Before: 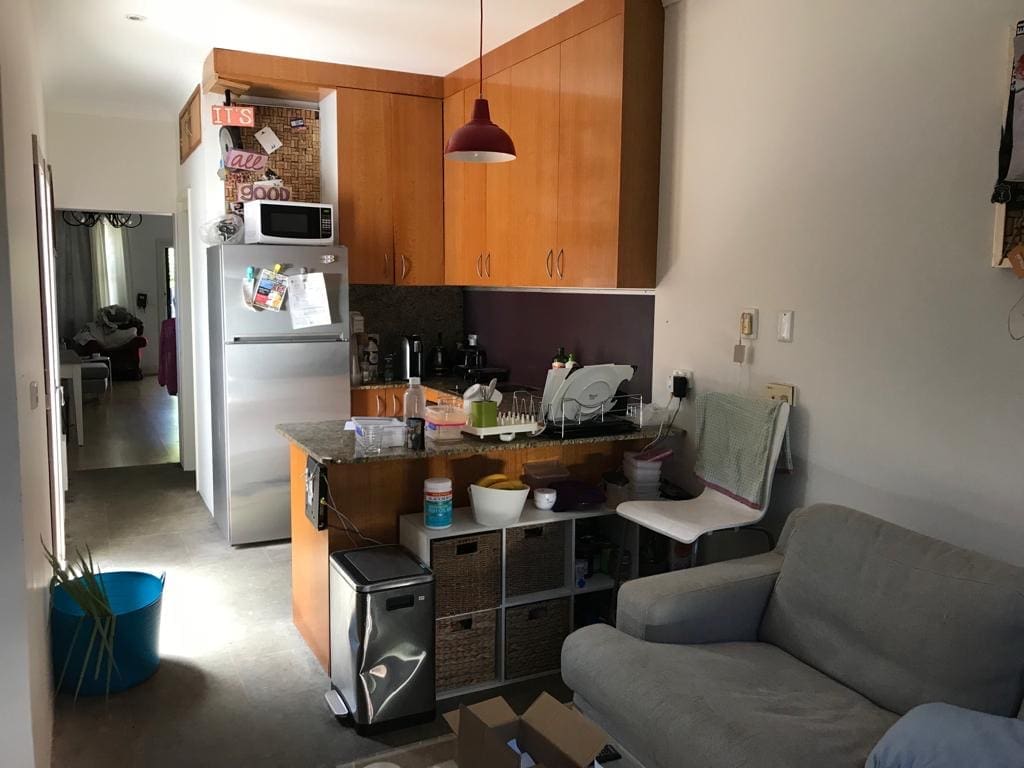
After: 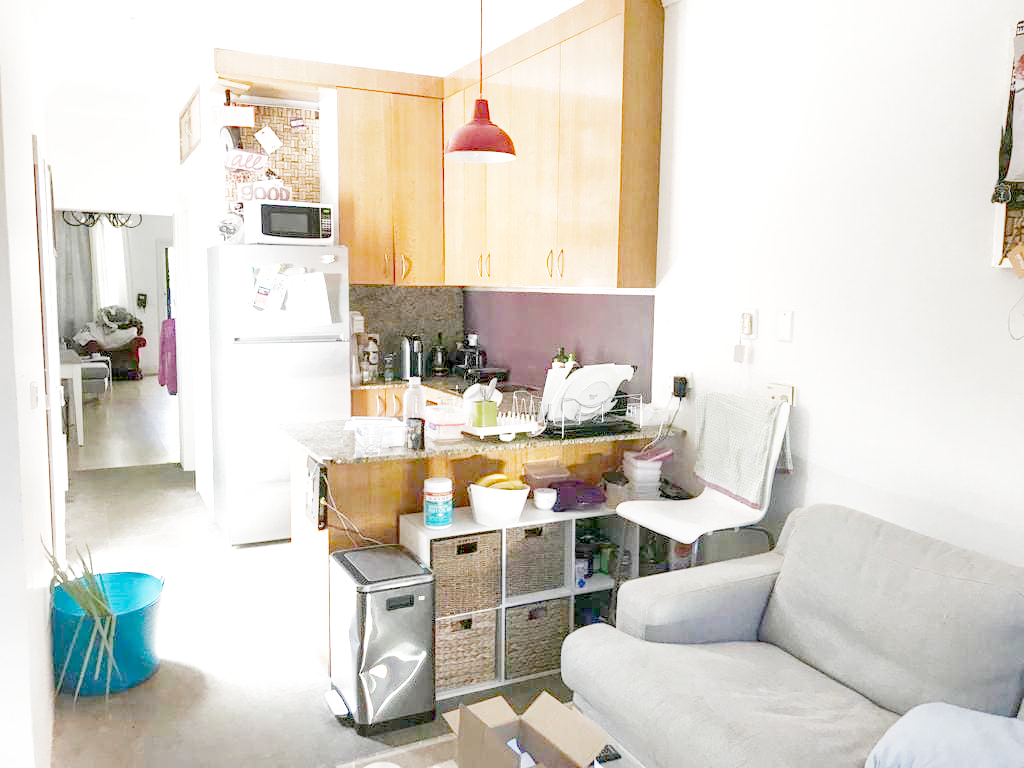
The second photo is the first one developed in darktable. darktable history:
exposure: exposure 0.6 EV, compensate highlight preservation false
color balance: output saturation 110%
filmic rgb: middle gray luminance 12.74%, black relative exposure -10.13 EV, white relative exposure 3.47 EV, threshold 6 EV, target black luminance 0%, hardness 5.74, latitude 44.69%, contrast 1.221, highlights saturation mix 5%, shadows ↔ highlights balance 26.78%, add noise in highlights 0, preserve chrominance no, color science v3 (2019), use custom middle-gray values true, iterations of high-quality reconstruction 0, contrast in highlights soft, enable highlight reconstruction true
local contrast: on, module defaults
